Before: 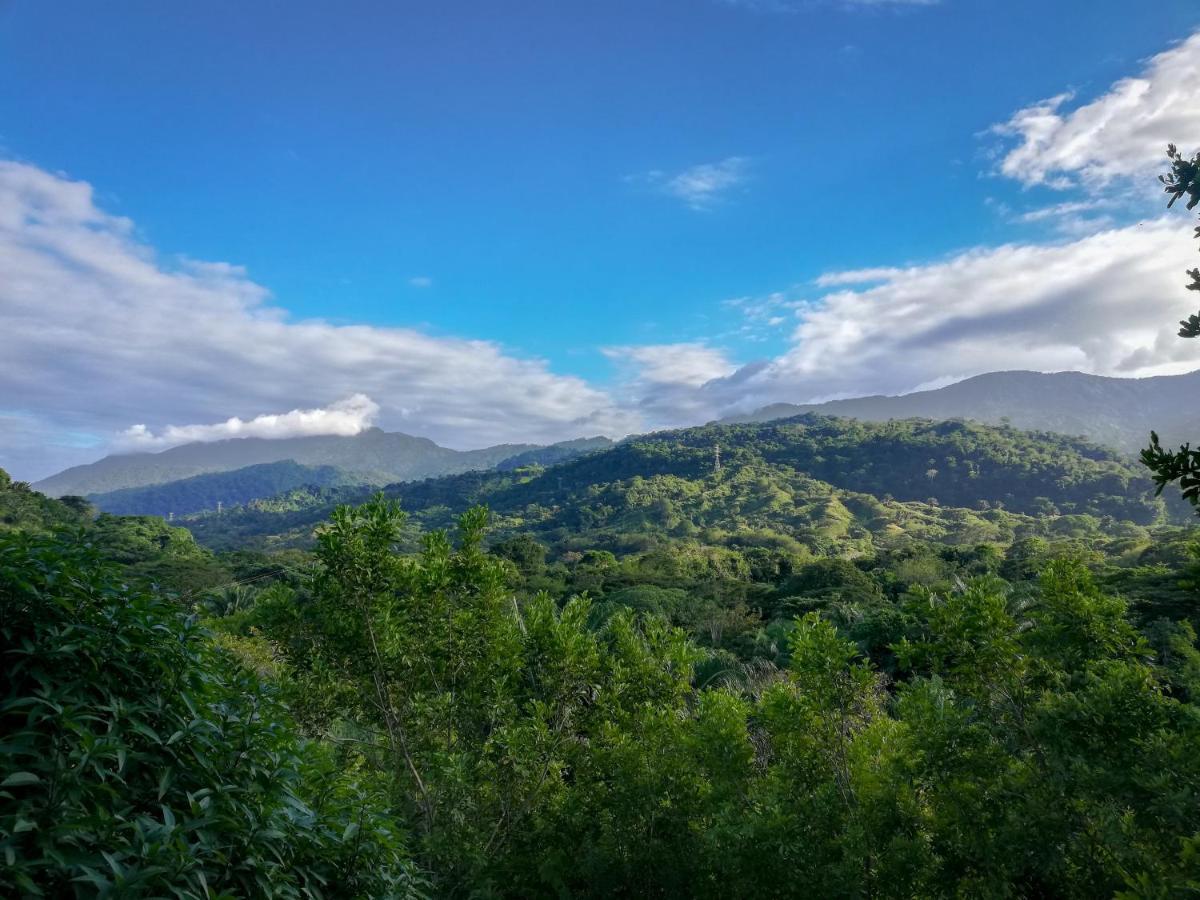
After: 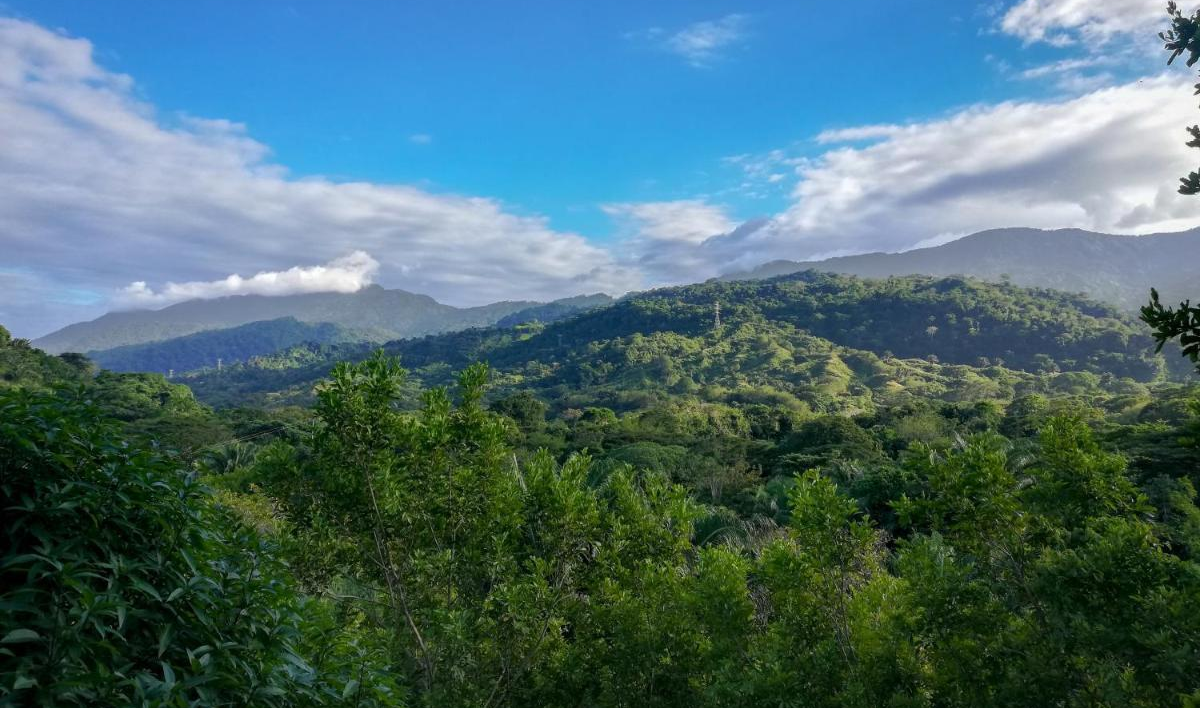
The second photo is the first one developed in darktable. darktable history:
crop and rotate: top 15.988%, bottom 5.315%
